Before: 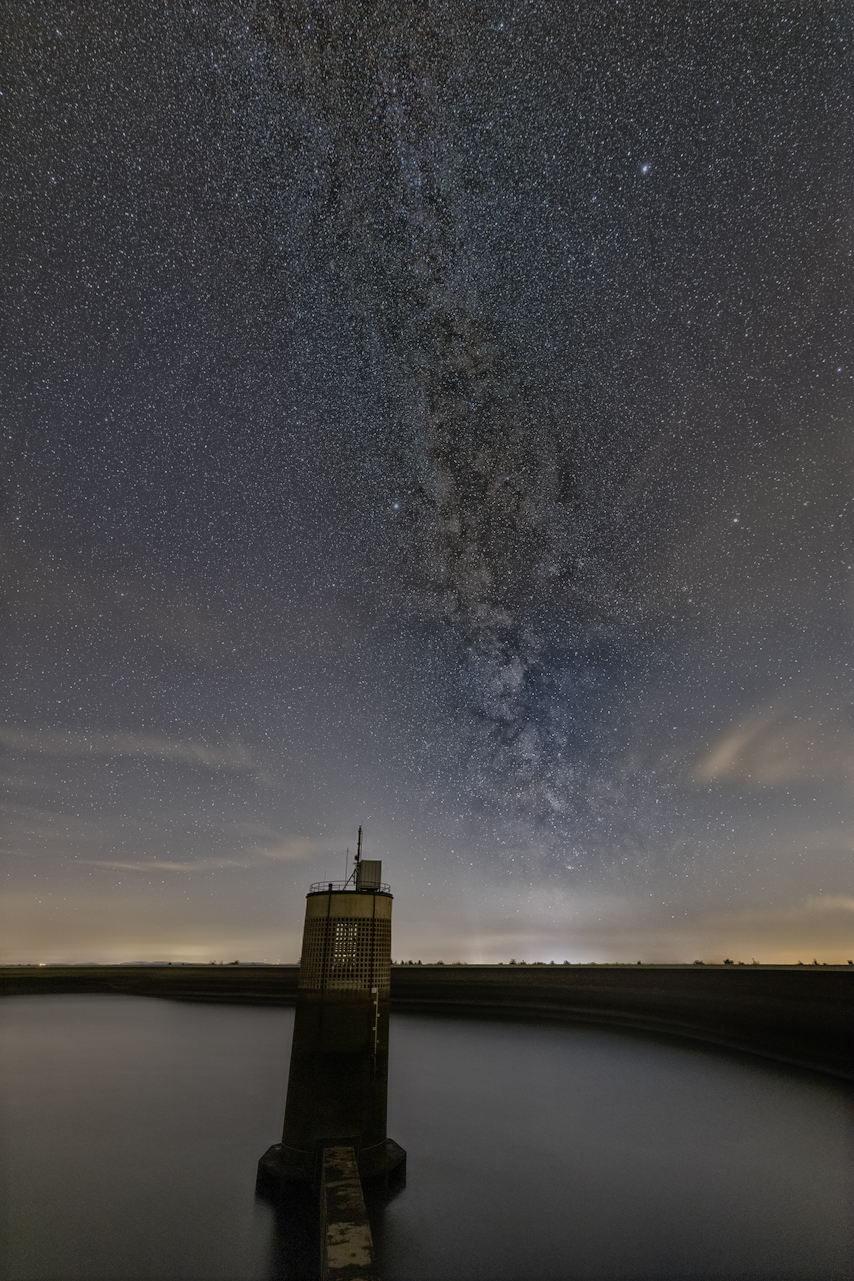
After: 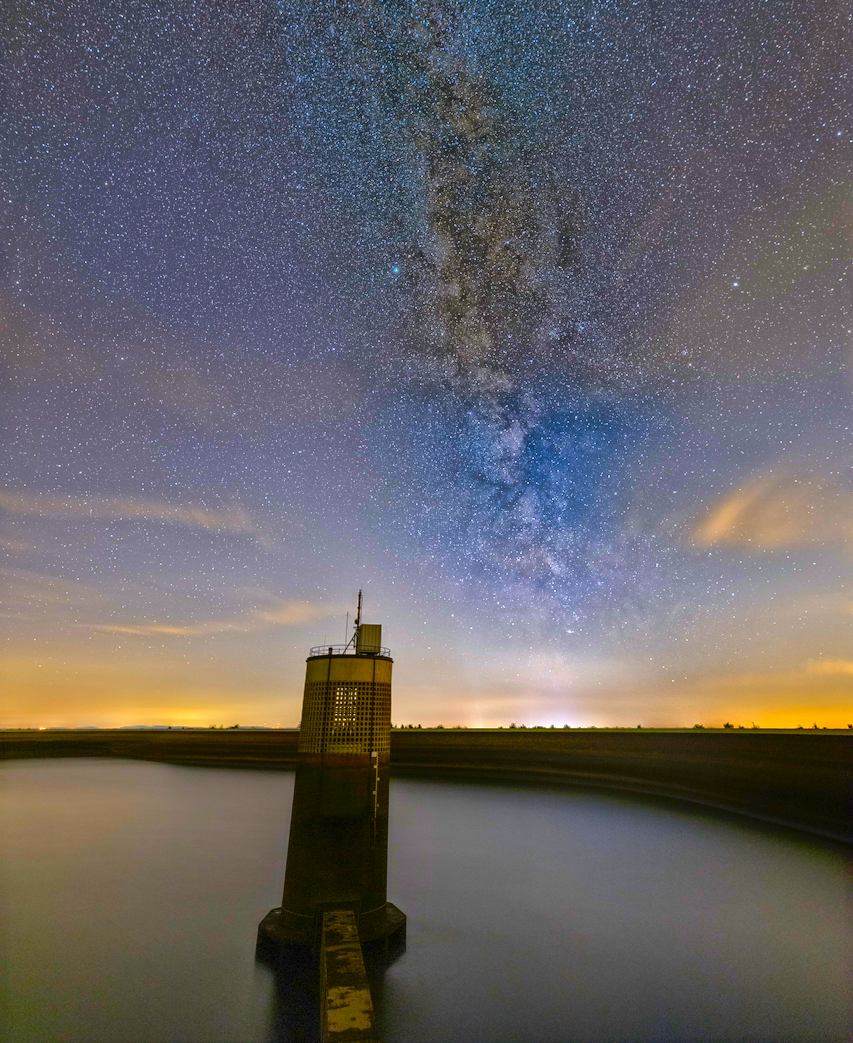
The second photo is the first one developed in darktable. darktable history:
color correction: saturation 3
crop and rotate: top 18.507%
exposure: exposure 1 EV, compensate highlight preservation false
white balance: red 1, blue 1
